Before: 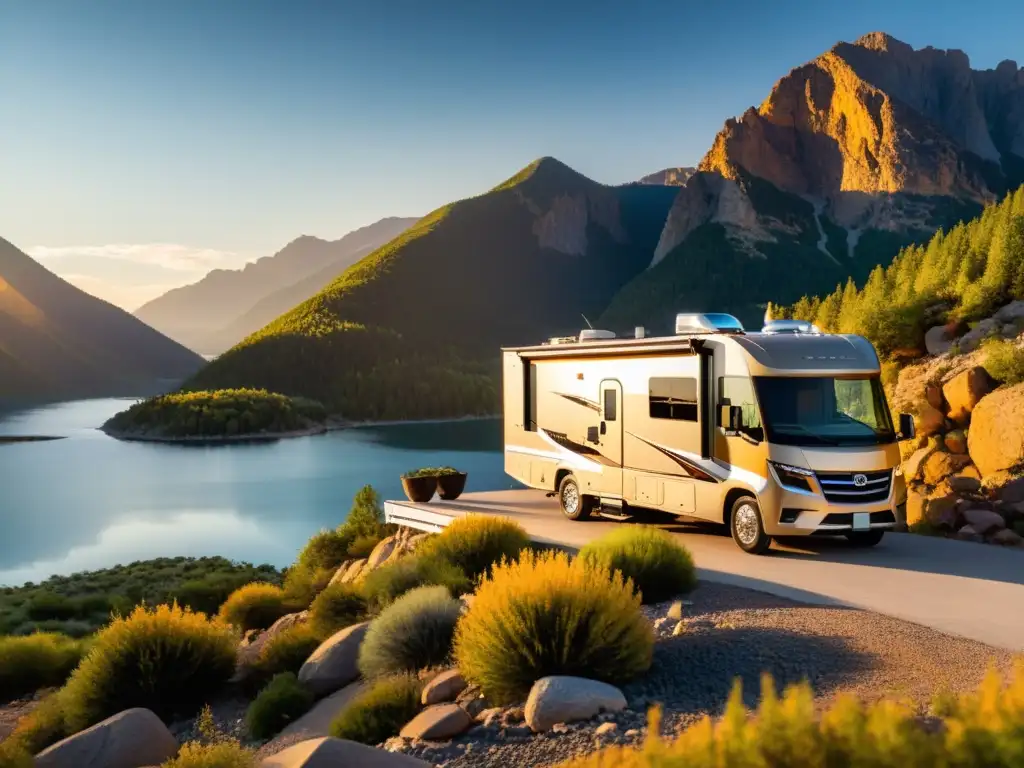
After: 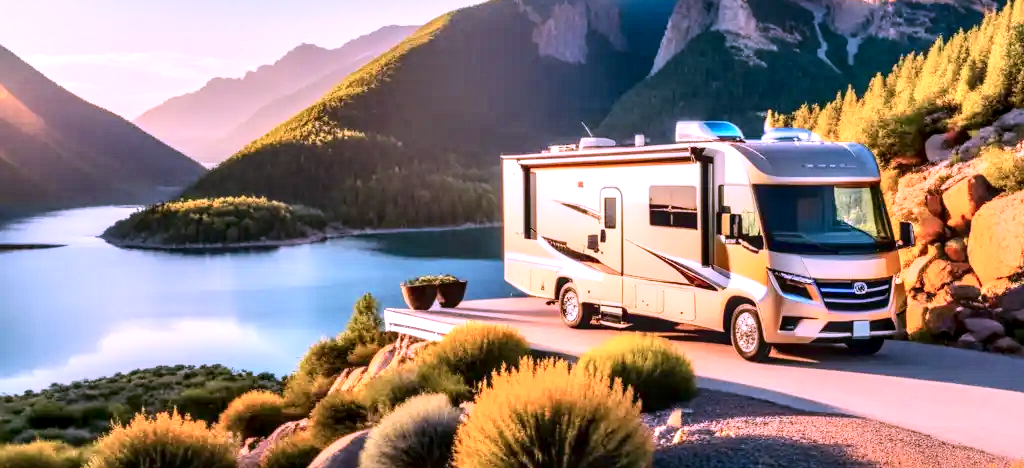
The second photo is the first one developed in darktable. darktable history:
local contrast: detail 160%
crop and rotate: top 25.059%, bottom 13.955%
color correction: highlights a* 15.14, highlights b* -24.6
contrast brightness saturation: contrast 0.202, brightness 0.156, saturation 0.22
tone curve: curves: ch0 [(0, 0.032) (0.181, 0.156) (0.751, 0.762) (1, 1)], color space Lab, linked channels, preserve colors none
tone equalizer: -7 EV 0.153 EV, -6 EV 0.579 EV, -5 EV 1.13 EV, -4 EV 1.37 EV, -3 EV 1.18 EV, -2 EV 0.6 EV, -1 EV 0.157 EV, smoothing diameter 24.89%, edges refinement/feathering 6.77, preserve details guided filter
